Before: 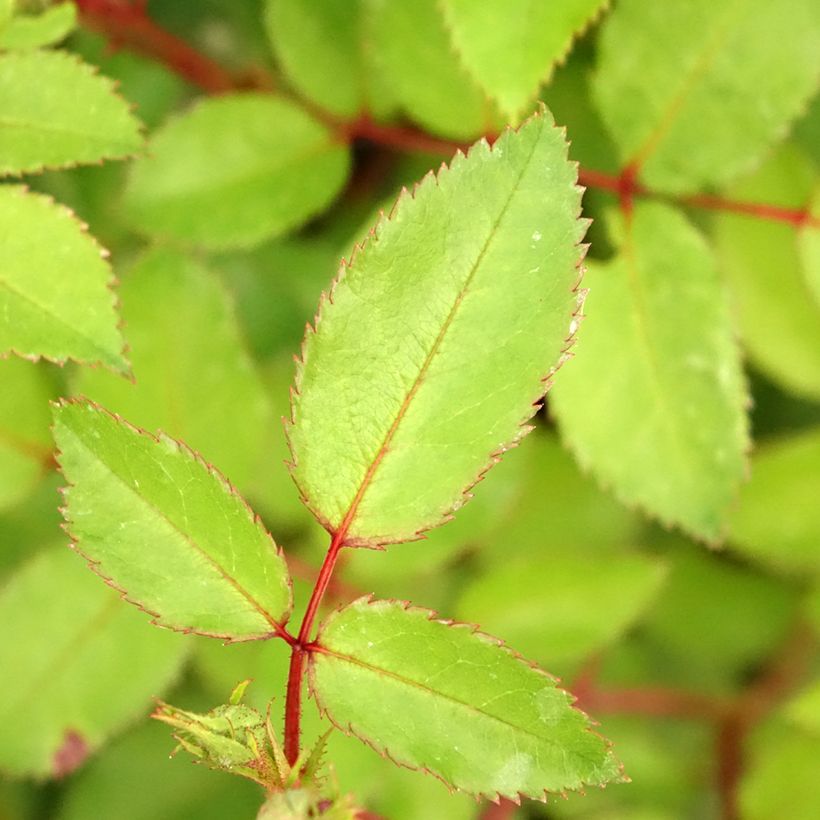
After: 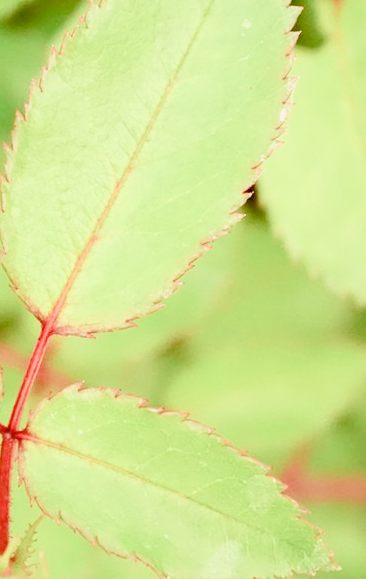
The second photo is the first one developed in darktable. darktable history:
color balance rgb: linear chroma grading › global chroma 14.346%, perceptual saturation grading › global saturation 0.762%, perceptual saturation grading › highlights -32.414%, perceptual saturation grading › mid-tones 5.921%, perceptual saturation grading › shadows 19.022%
crop: left 35.405%, top 25.96%, right 19.893%, bottom 3.43%
tone equalizer: -7 EV 0.141 EV, -6 EV 0.575 EV, -5 EV 1.13 EV, -4 EV 1.32 EV, -3 EV 1.14 EV, -2 EV 0.6 EV, -1 EV 0.155 EV
filmic rgb: black relative exposure -7.65 EV, white relative exposure 4.56 EV, hardness 3.61
exposure: black level correction 0, exposure 1.2 EV, compensate highlight preservation false
